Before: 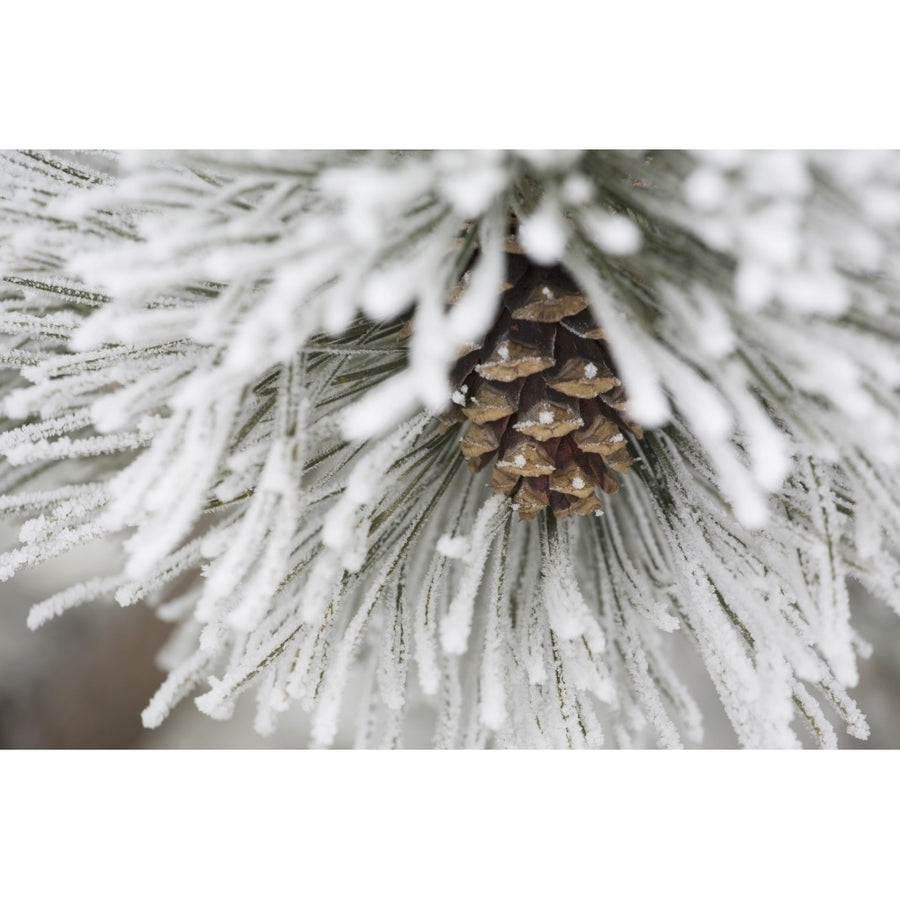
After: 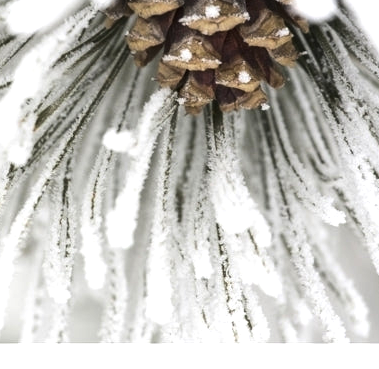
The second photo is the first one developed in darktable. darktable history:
crop: left 37.221%, top 45.169%, right 20.63%, bottom 13.777%
tone equalizer: -8 EV -0.75 EV, -7 EV -0.7 EV, -6 EV -0.6 EV, -5 EV -0.4 EV, -3 EV 0.4 EV, -2 EV 0.6 EV, -1 EV 0.7 EV, +0 EV 0.75 EV, edges refinement/feathering 500, mask exposure compensation -1.57 EV, preserve details no
